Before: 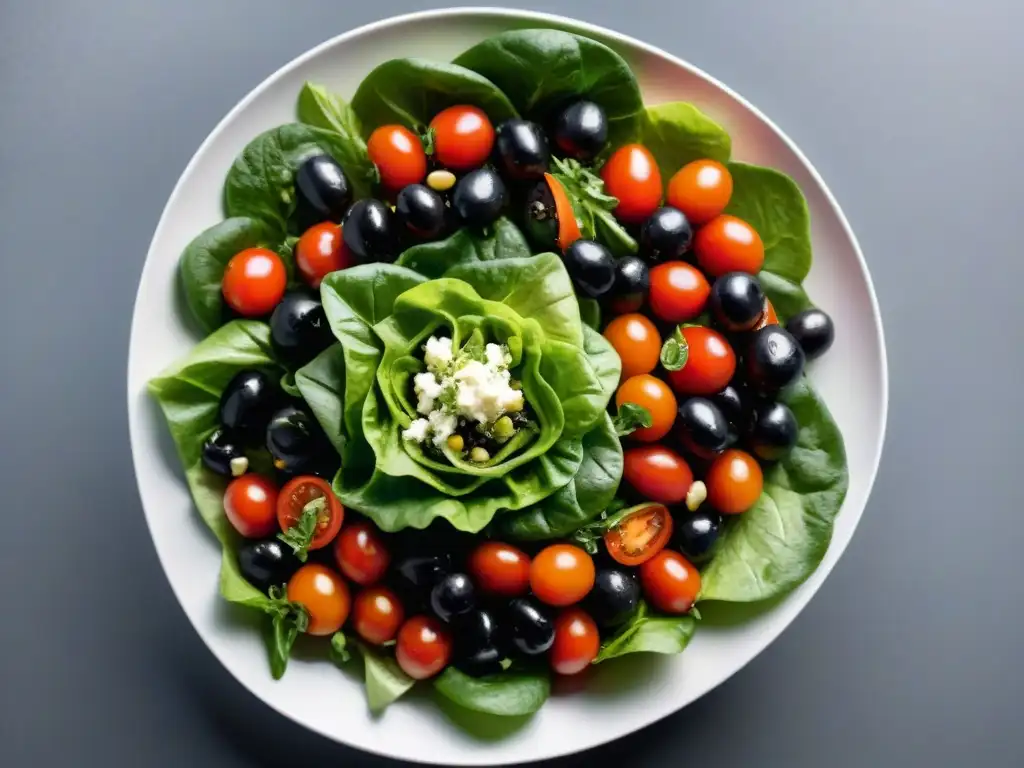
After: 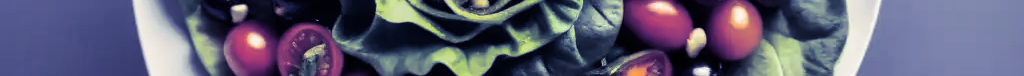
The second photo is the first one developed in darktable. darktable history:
split-toning: shadows › hue 242.67°, shadows › saturation 0.733, highlights › hue 45.33°, highlights › saturation 0.667, balance -53.304, compress 21.15%
crop and rotate: top 59.084%, bottom 30.916%
vignetting: fall-off start 100%, brightness -0.282, width/height ratio 1.31
